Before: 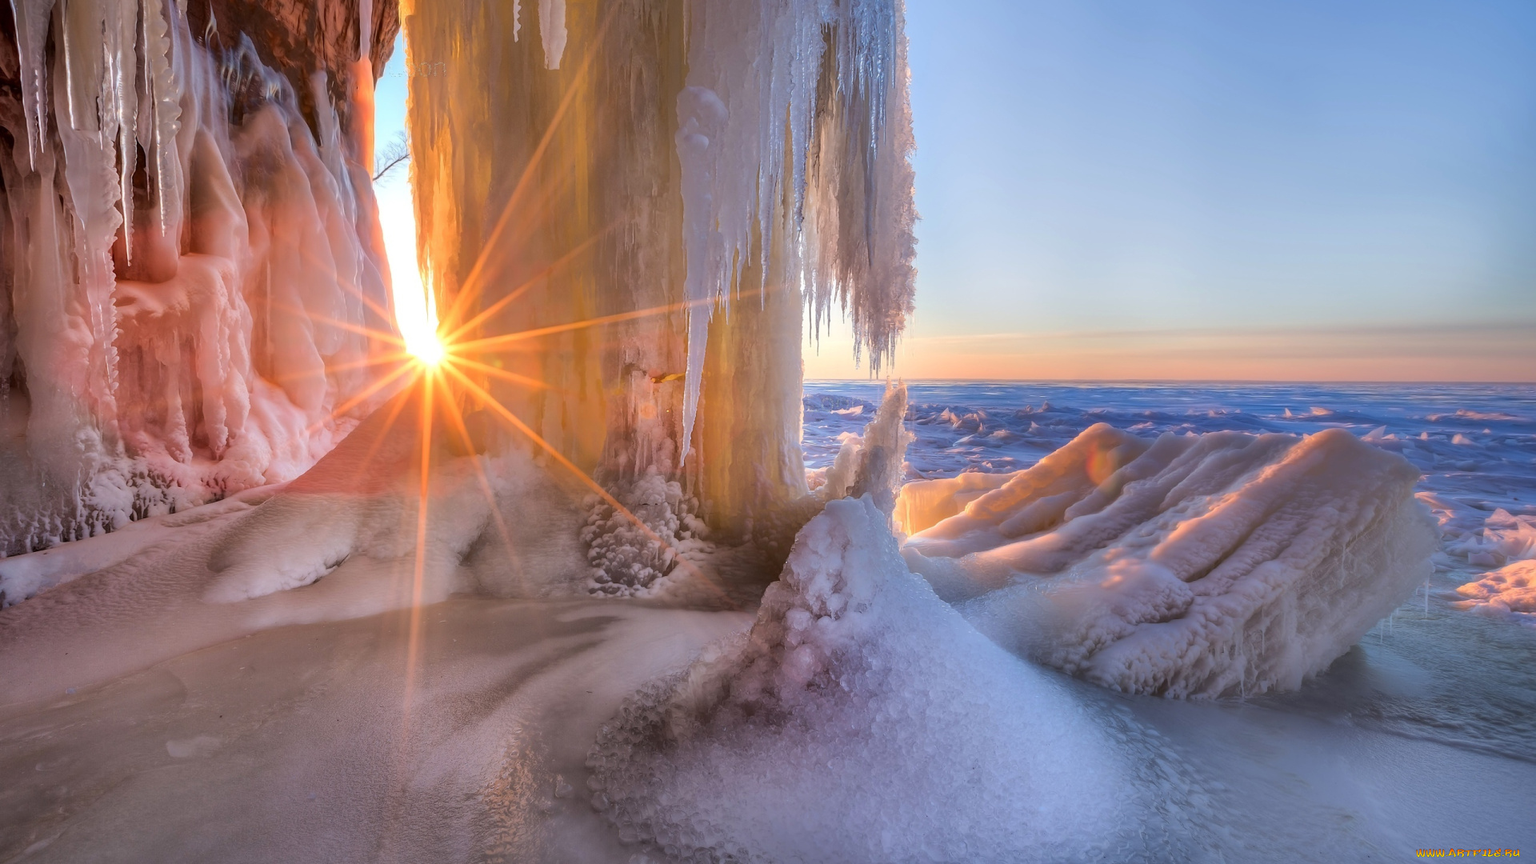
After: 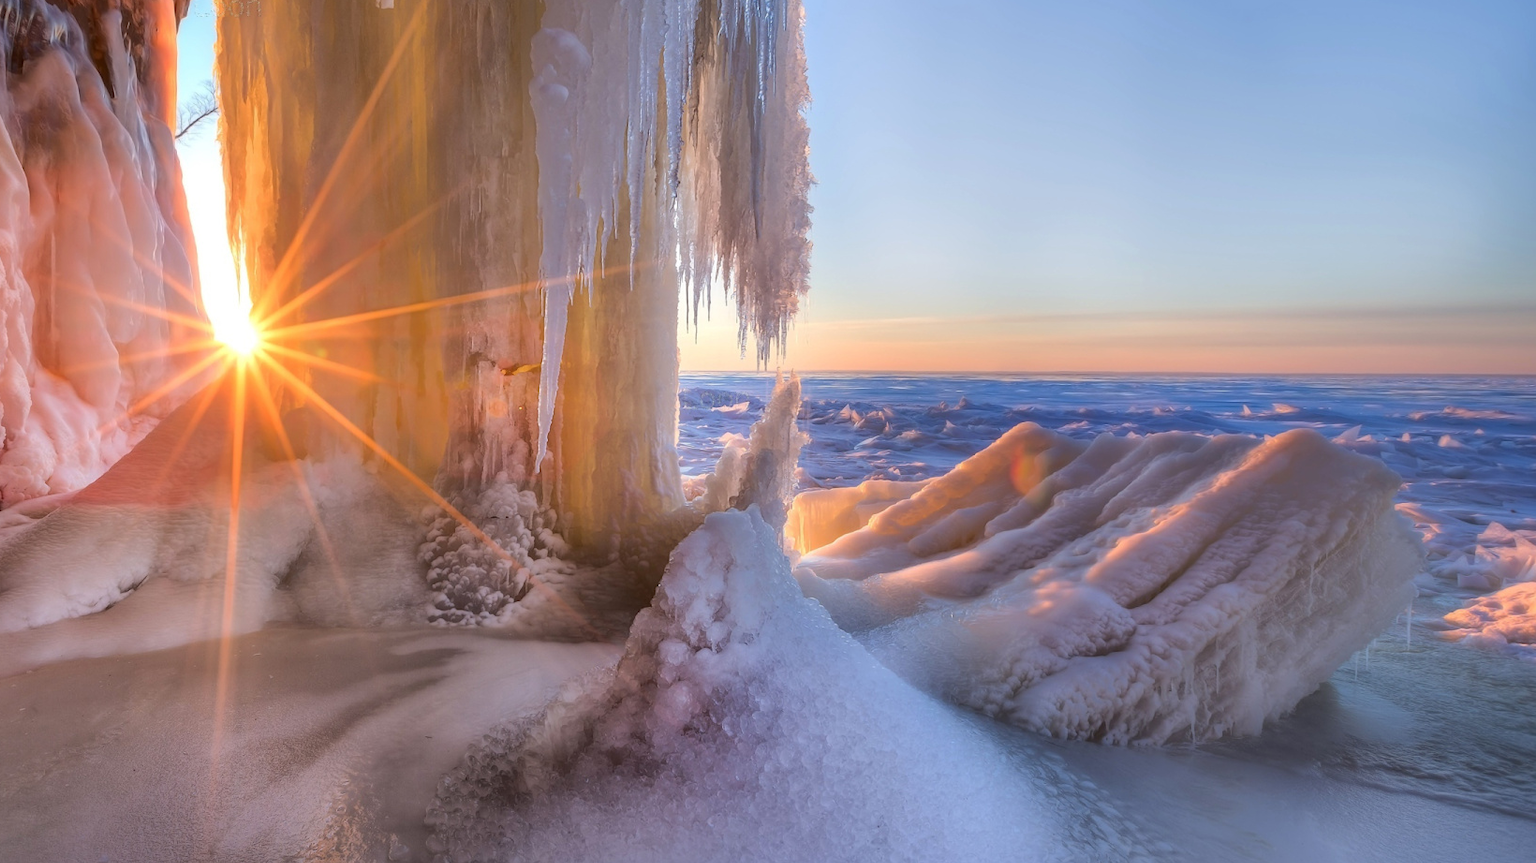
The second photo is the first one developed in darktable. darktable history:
crop: left 14.58%, top 7.29%, bottom 7.29%
